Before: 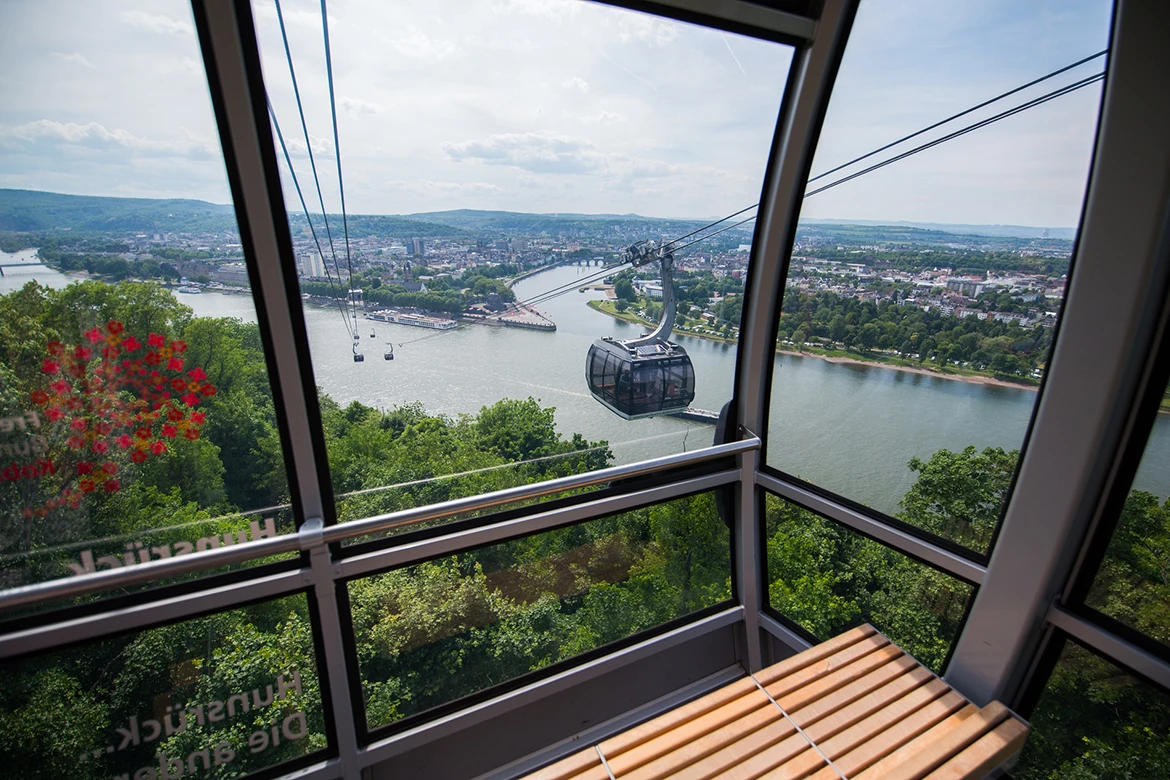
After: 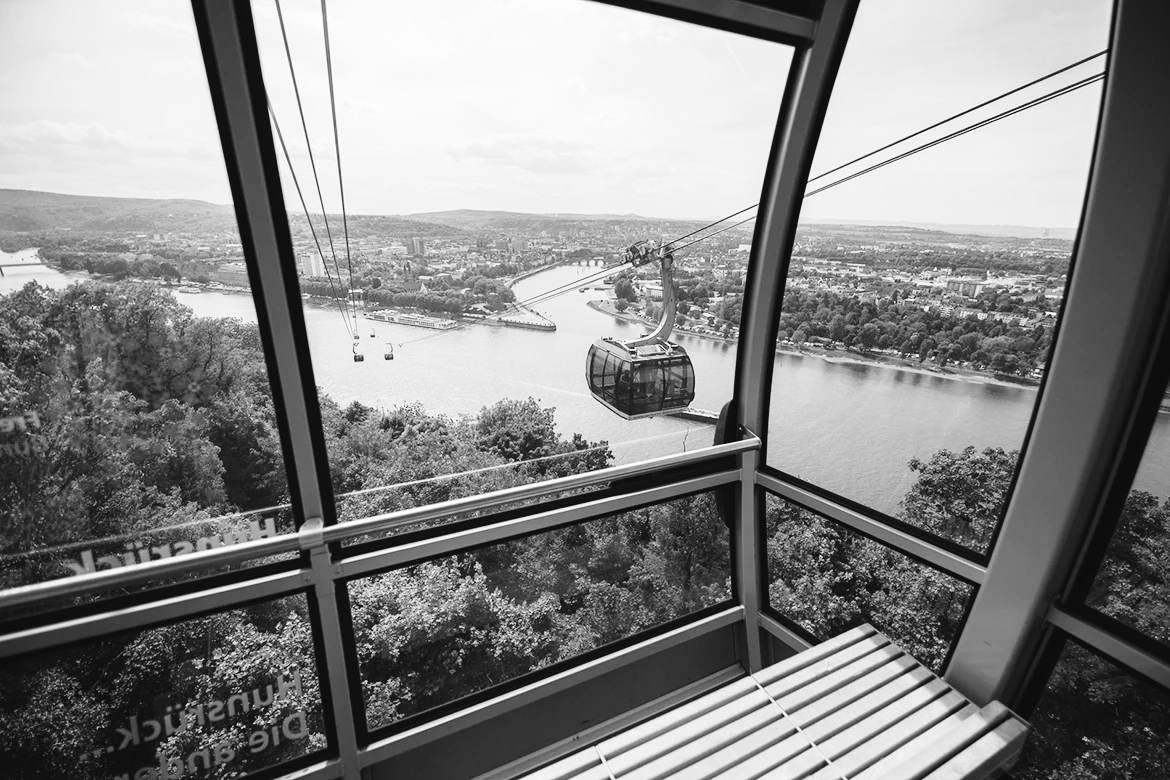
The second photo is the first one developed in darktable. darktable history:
monochrome: on, module defaults
base curve: curves: ch0 [(0, 0) (0.028, 0.03) (0.121, 0.232) (0.46, 0.748) (0.859, 0.968) (1, 1)], preserve colors none
color balance: lift [1.003, 0.993, 1.001, 1.007], gamma [1.018, 1.072, 0.959, 0.928], gain [0.974, 0.873, 1.031, 1.127]
white balance: red 0.931, blue 1.11
